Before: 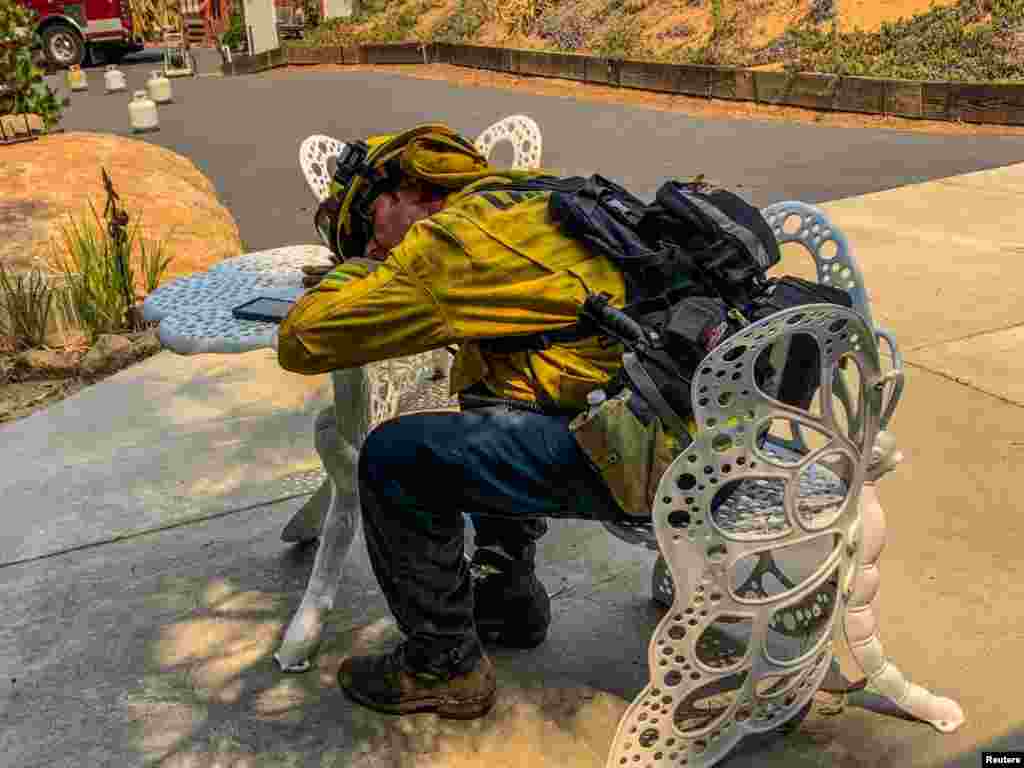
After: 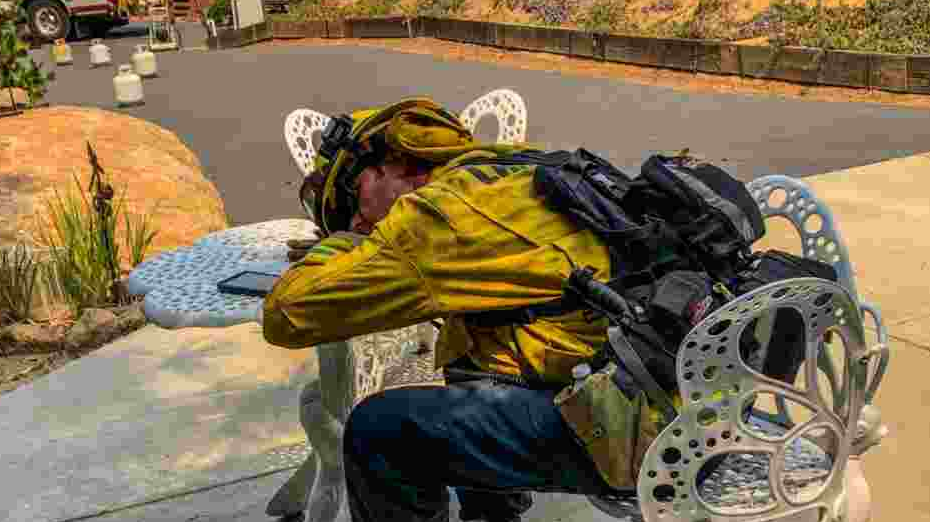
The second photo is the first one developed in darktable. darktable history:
crop: left 1.548%, top 3.456%, right 7.551%, bottom 28.449%
